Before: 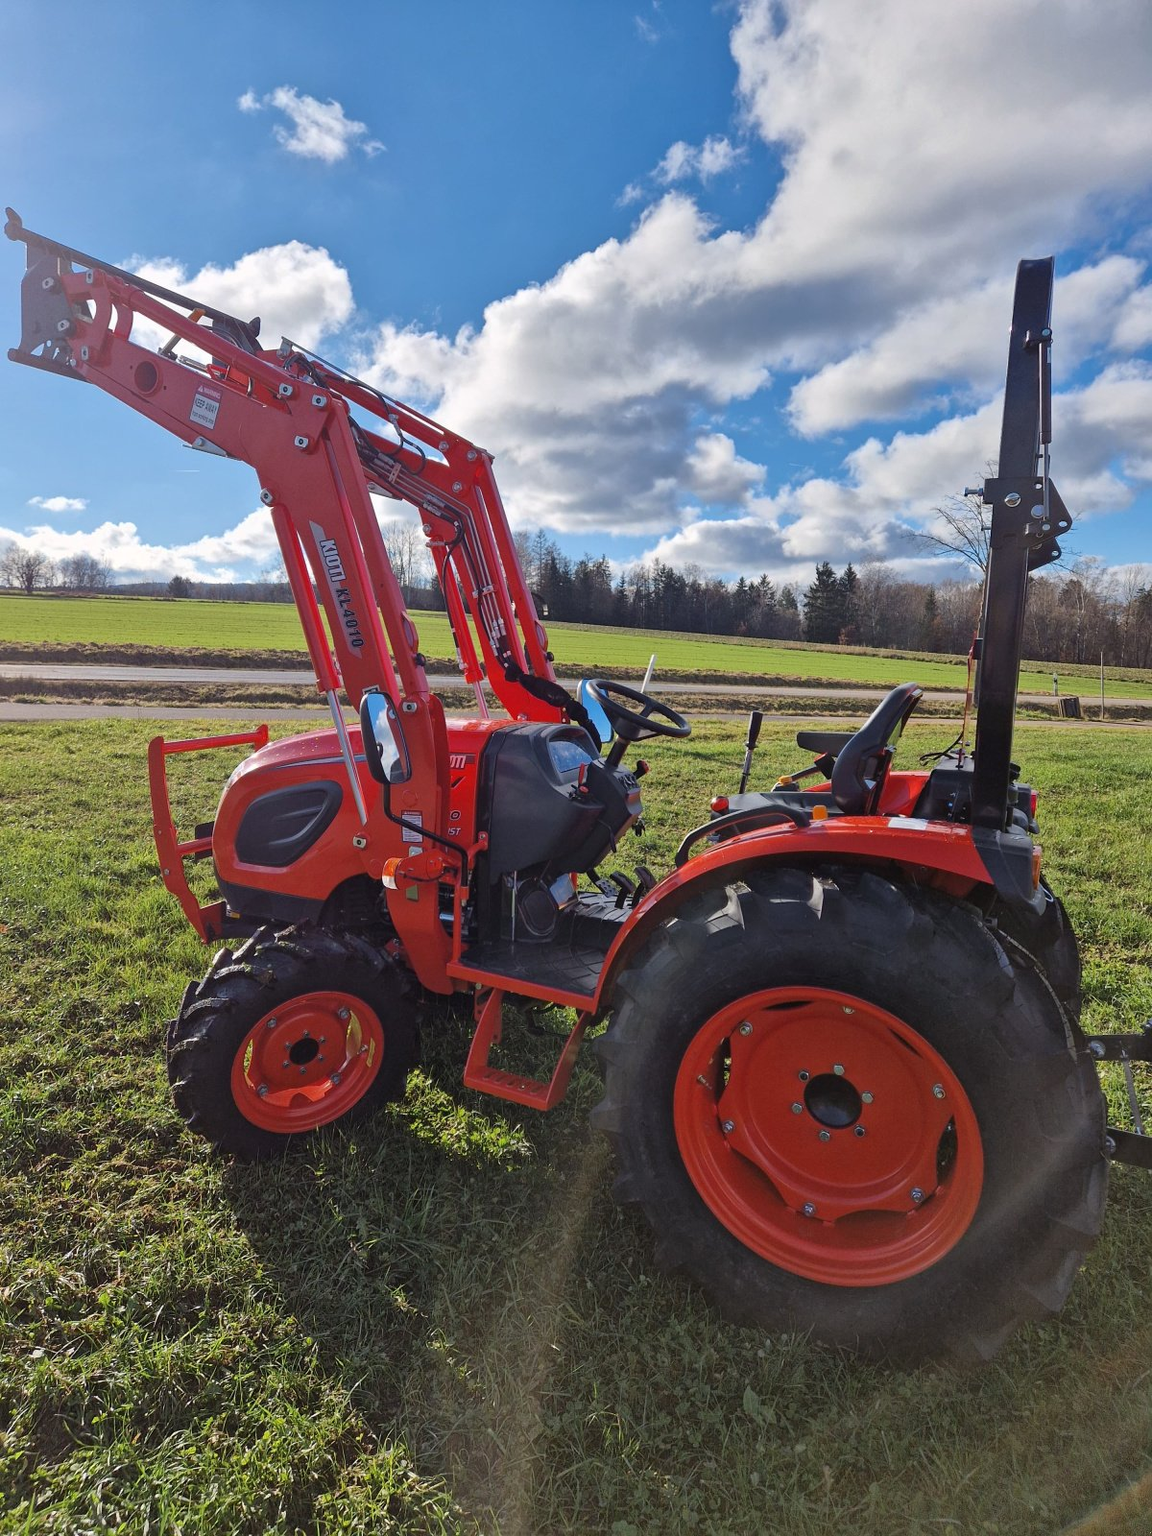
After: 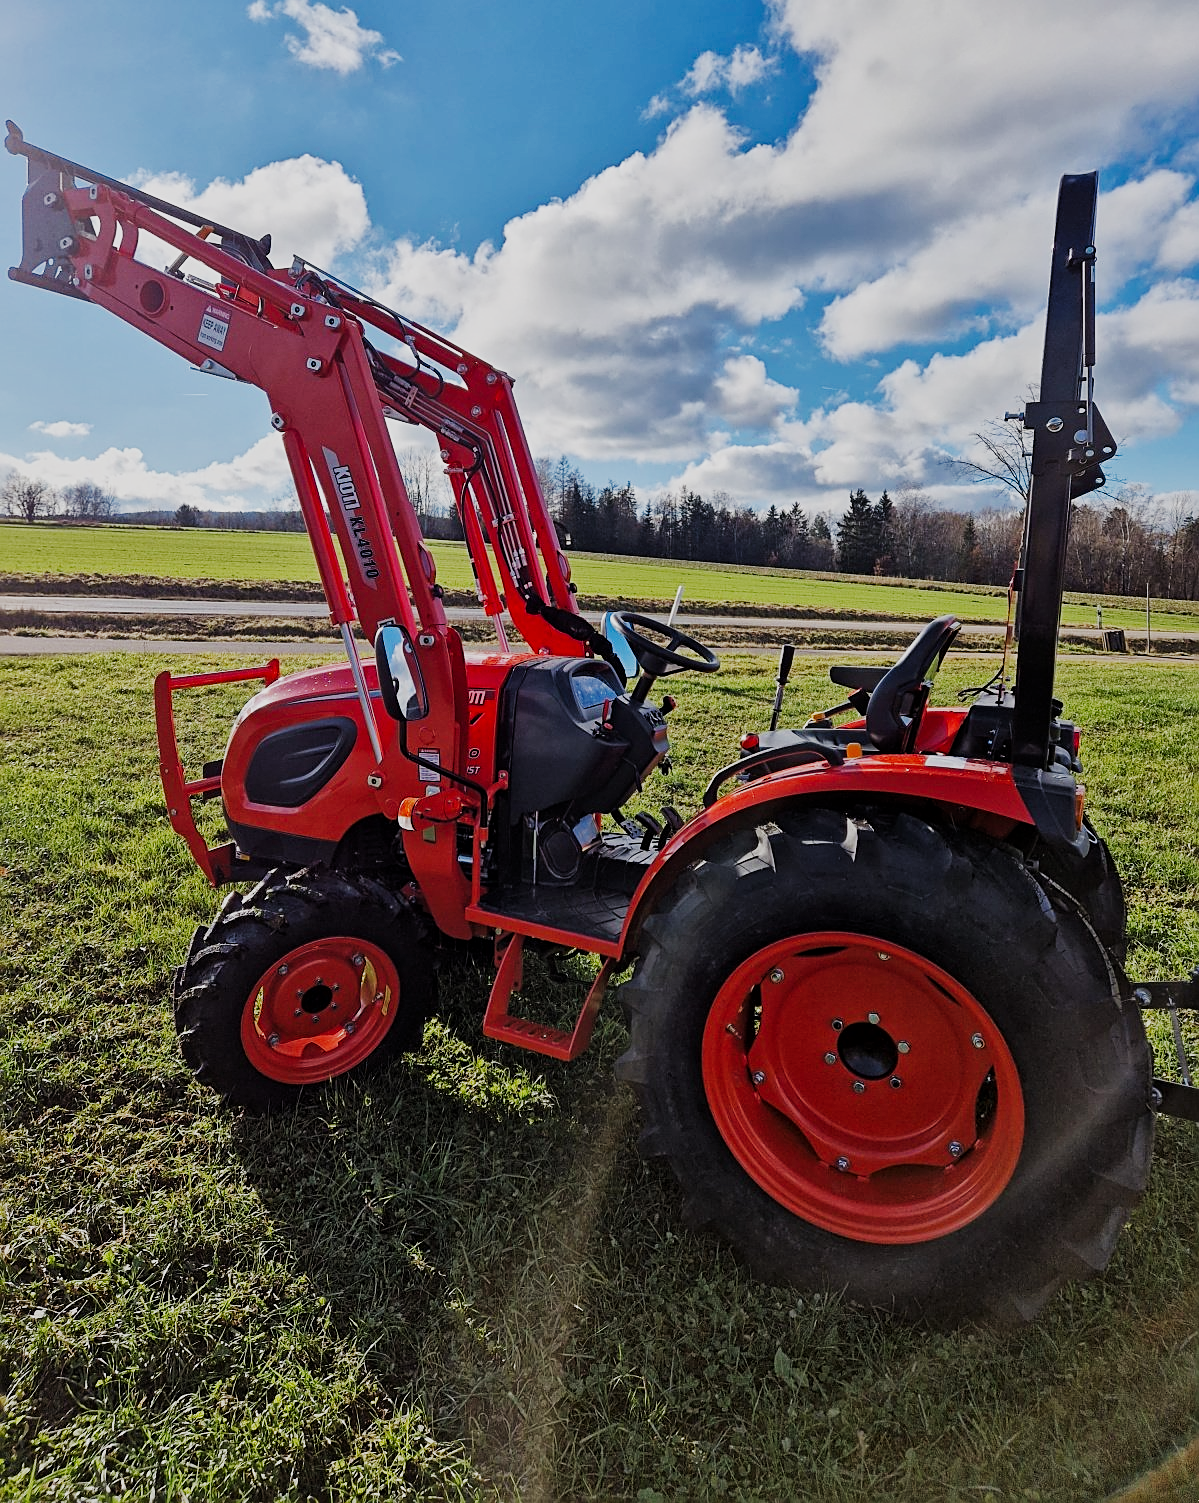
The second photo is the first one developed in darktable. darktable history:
tone equalizer: on, module defaults
filmic rgb: black relative exposure -7.5 EV, white relative exposure 4.99 EV, hardness 3.32, contrast 1.299, preserve chrominance no, color science v5 (2021), contrast in shadows safe, contrast in highlights safe
sharpen: on, module defaults
crop and rotate: top 6.016%
local contrast: mode bilateral grid, contrast 20, coarseness 50, detail 120%, midtone range 0.2
